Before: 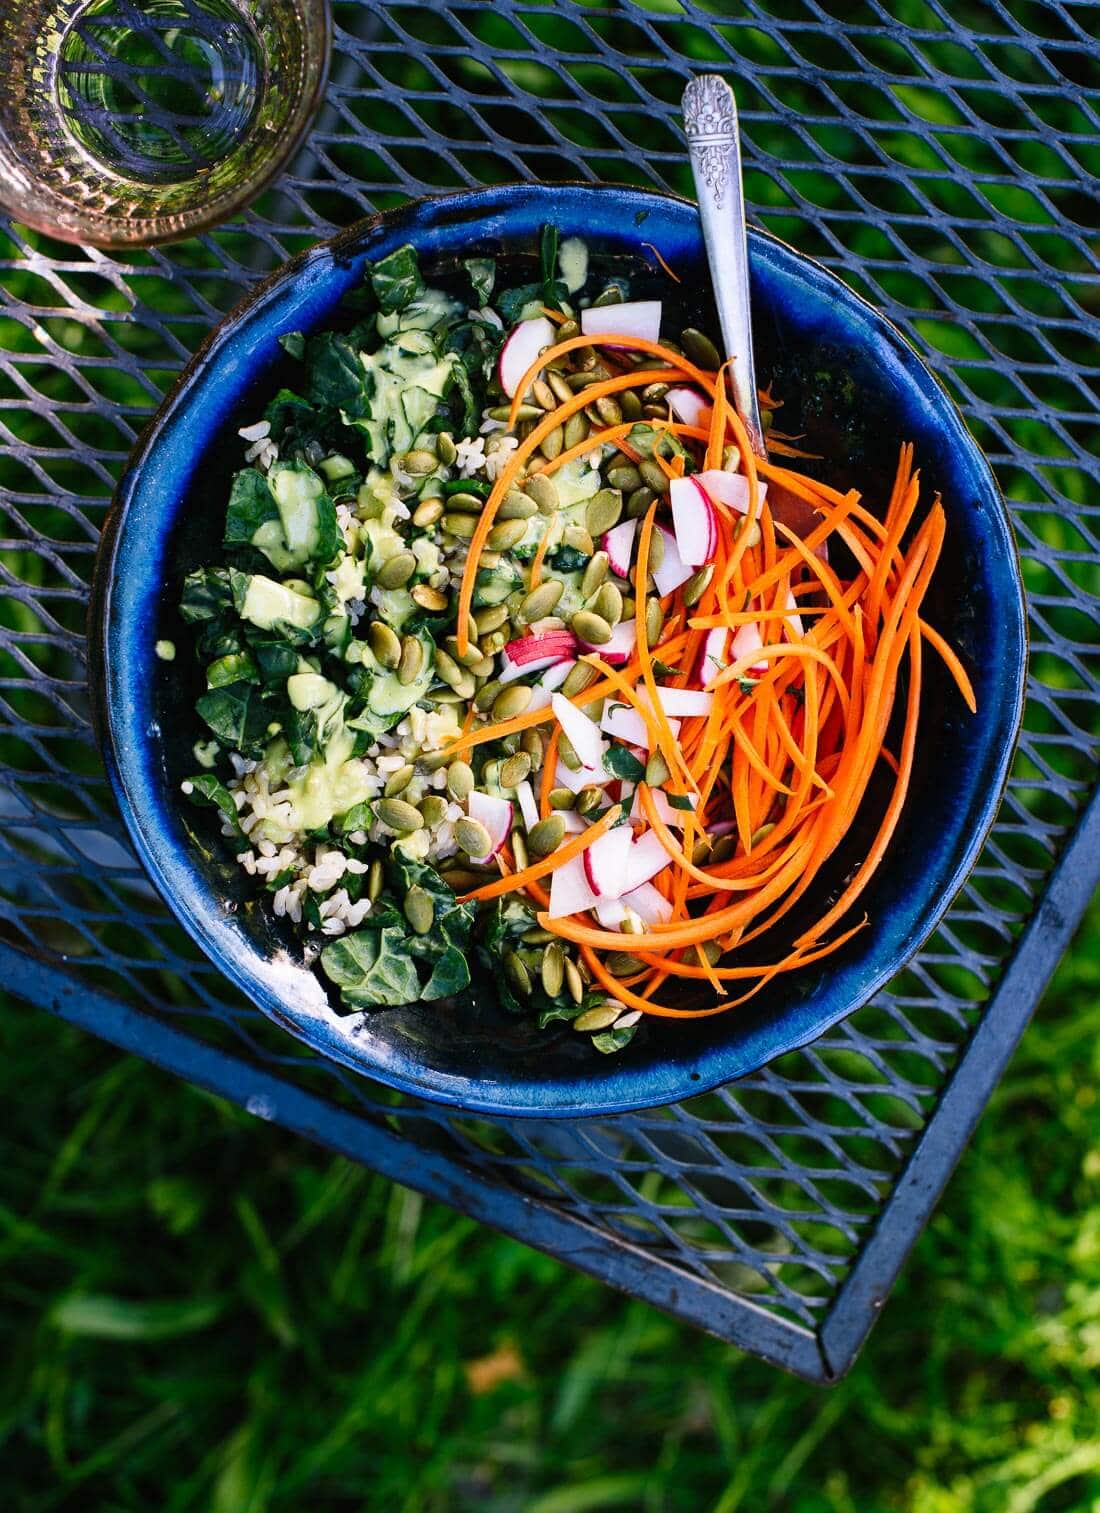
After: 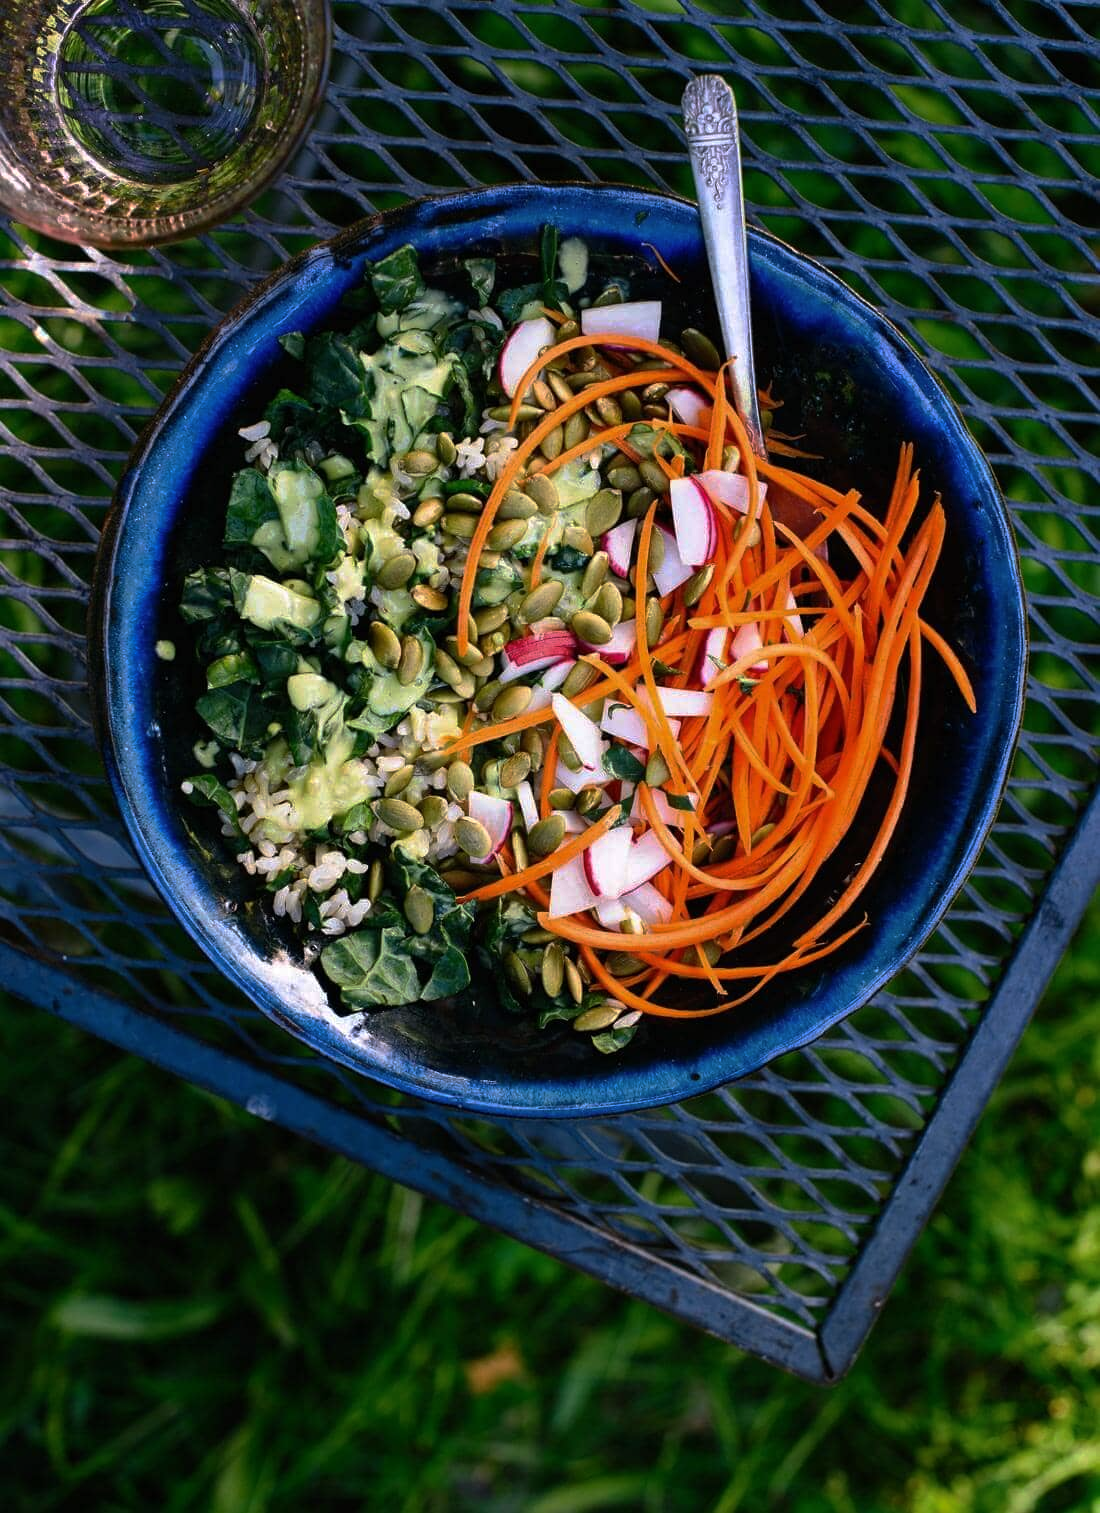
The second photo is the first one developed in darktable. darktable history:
tone equalizer: edges refinement/feathering 500, mask exposure compensation -1.57 EV, preserve details no
base curve: curves: ch0 [(0, 0) (0.595, 0.418) (1, 1)], preserve colors none
